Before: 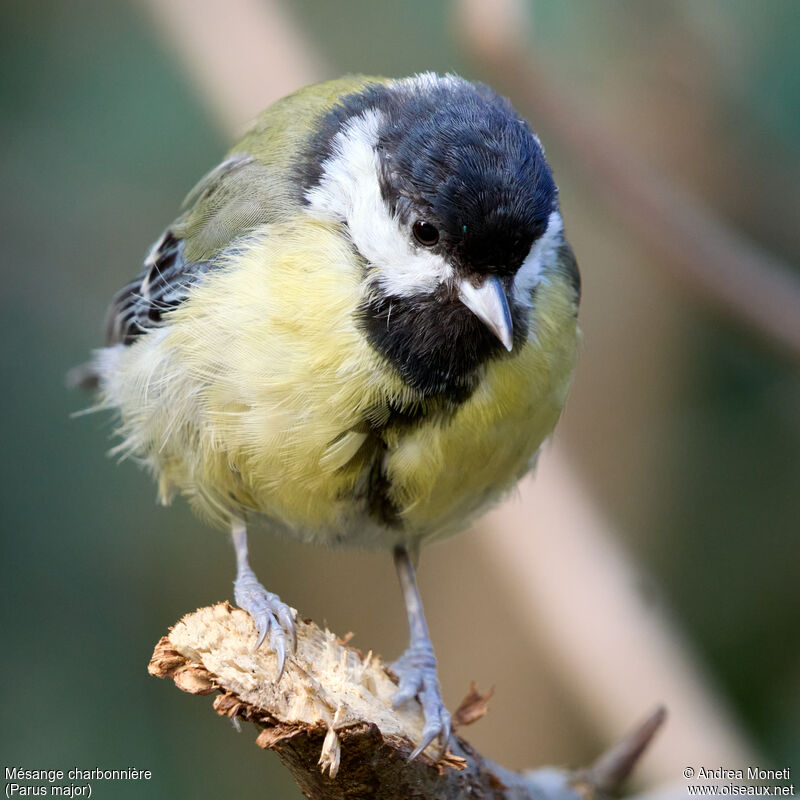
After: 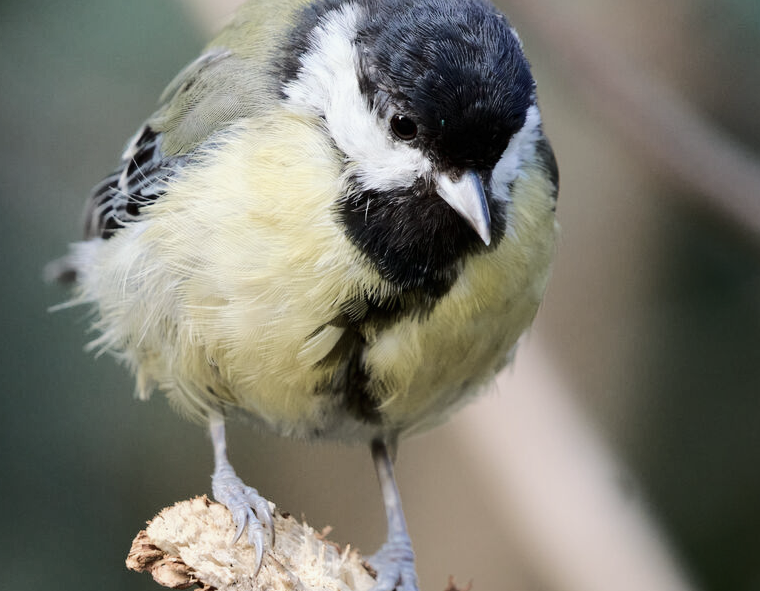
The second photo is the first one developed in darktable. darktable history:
crop and rotate: left 2.818%, top 13.394%, right 2.163%, bottom 12.708%
tone curve: curves: ch0 [(0, 0.003) (0.211, 0.174) (0.482, 0.519) (0.843, 0.821) (0.992, 0.971)]; ch1 [(0, 0) (0.276, 0.206) (0.393, 0.364) (0.482, 0.477) (0.506, 0.5) (0.523, 0.523) (0.572, 0.592) (0.635, 0.665) (0.695, 0.759) (1, 1)]; ch2 [(0, 0) (0.438, 0.456) (0.498, 0.497) (0.536, 0.527) (0.562, 0.584) (0.619, 0.602) (0.698, 0.698) (1, 1)]
contrast brightness saturation: contrast 0.103, saturation -0.353
